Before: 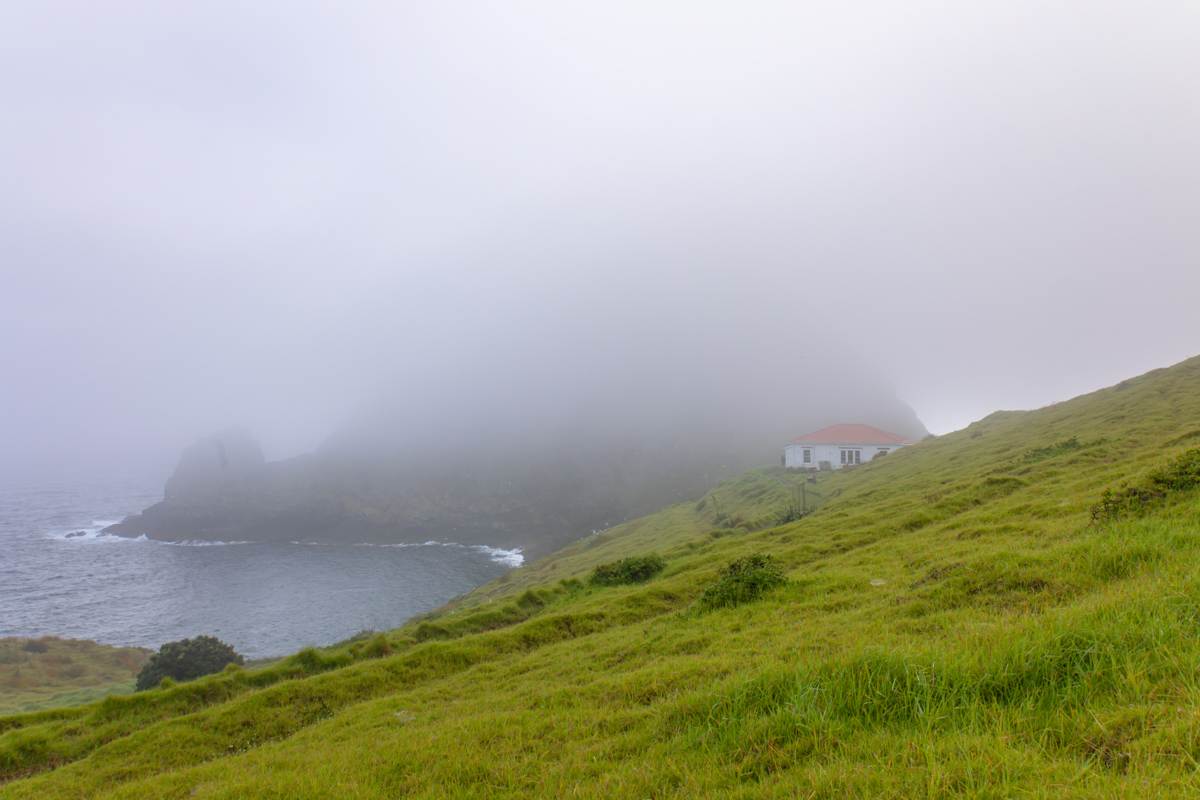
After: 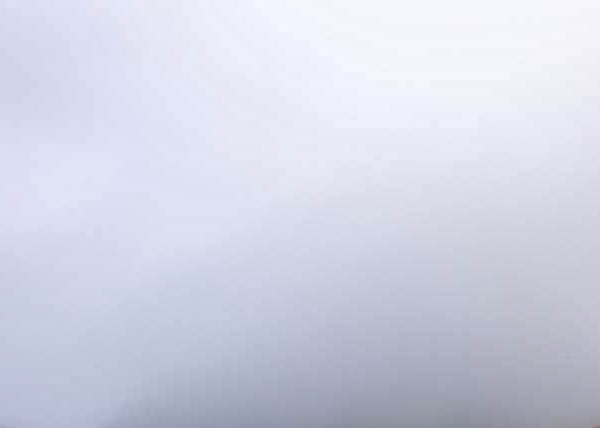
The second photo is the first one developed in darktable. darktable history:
local contrast: highlights 100%, shadows 100%, detail 200%, midtone range 0.2
exposure: black level correction 0.056, compensate highlight preservation false
crop: left 19.556%, right 30.401%, bottom 46.458%
